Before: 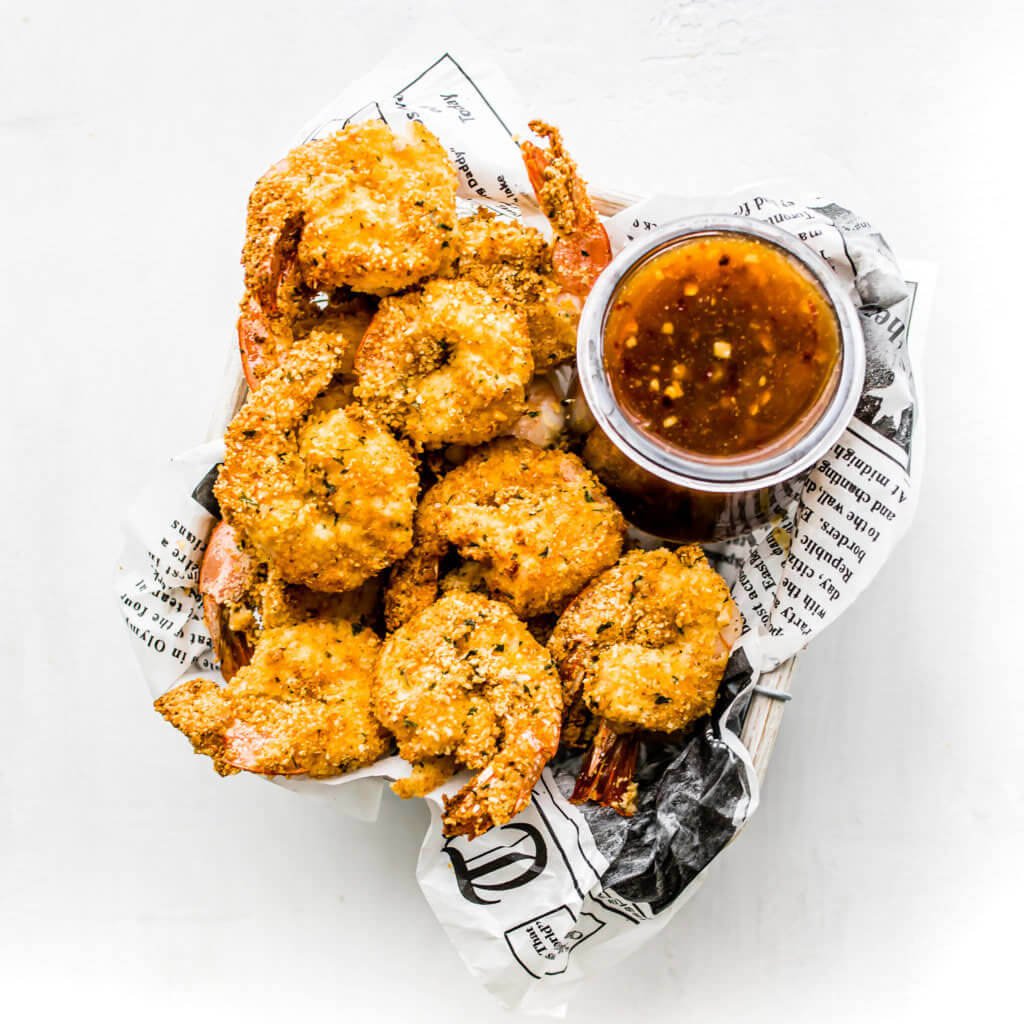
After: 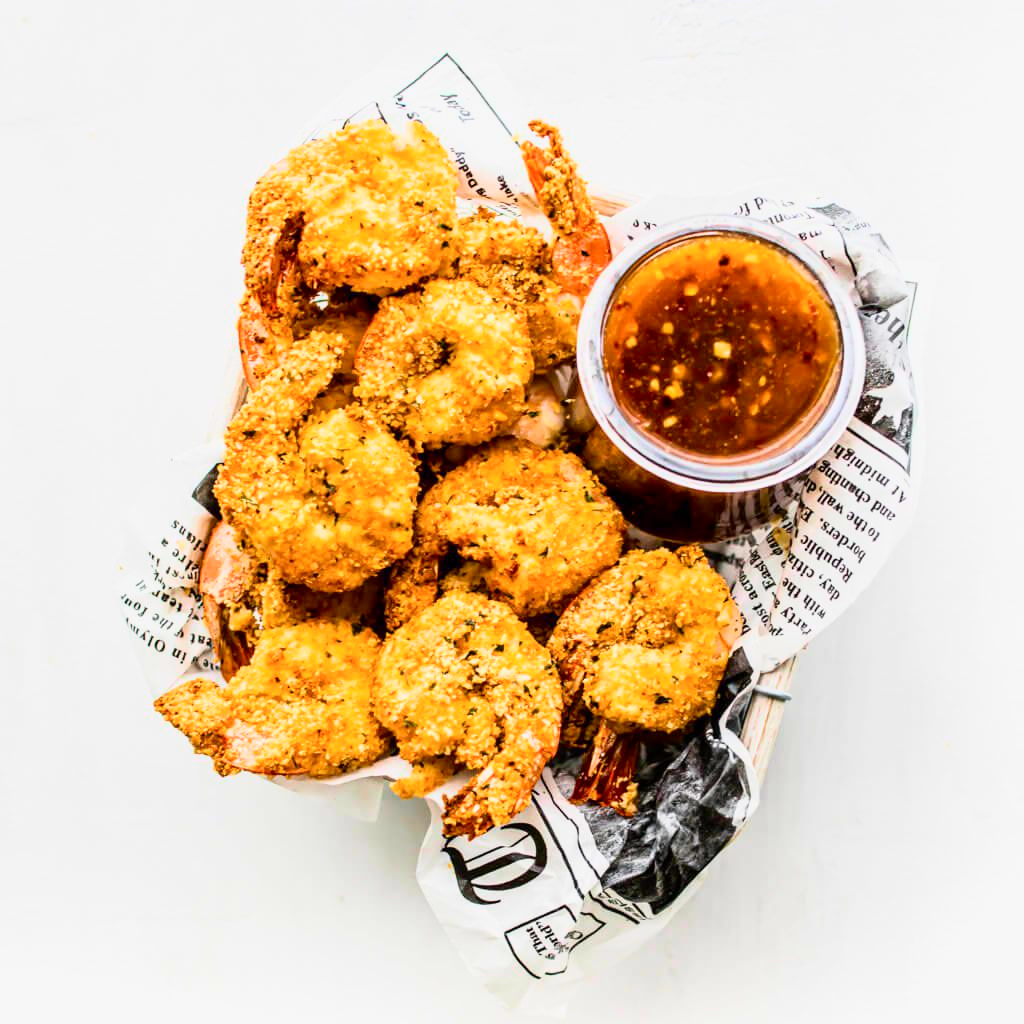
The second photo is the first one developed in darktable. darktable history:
tone curve: curves: ch0 [(0, 0) (0.091, 0.075) (0.409, 0.457) (0.733, 0.82) (0.844, 0.908) (0.909, 0.942) (1, 0.973)]; ch1 [(0, 0) (0.437, 0.404) (0.5, 0.5) (0.529, 0.556) (0.58, 0.606) (0.616, 0.654) (1, 1)]; ch2 [(0, 0) (0.442, 0.415) (0.5, 0.5) (0.535, 0.557) (0.585, 0.62) (1, 1)], color space Lab, independent channels, preserve colors none
